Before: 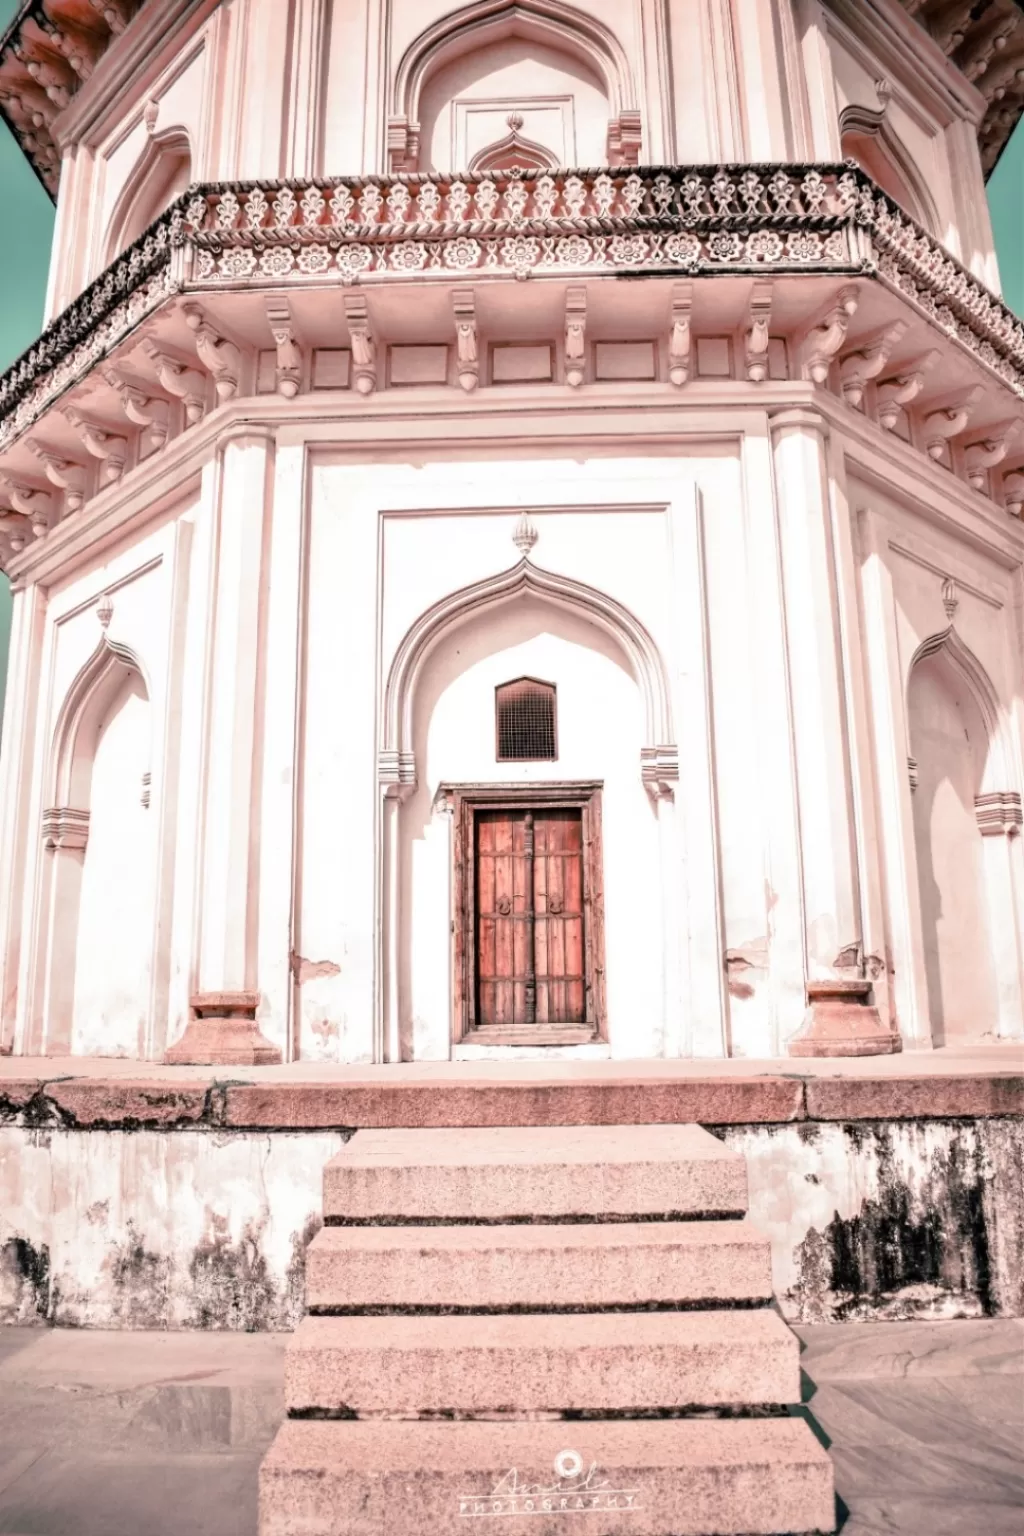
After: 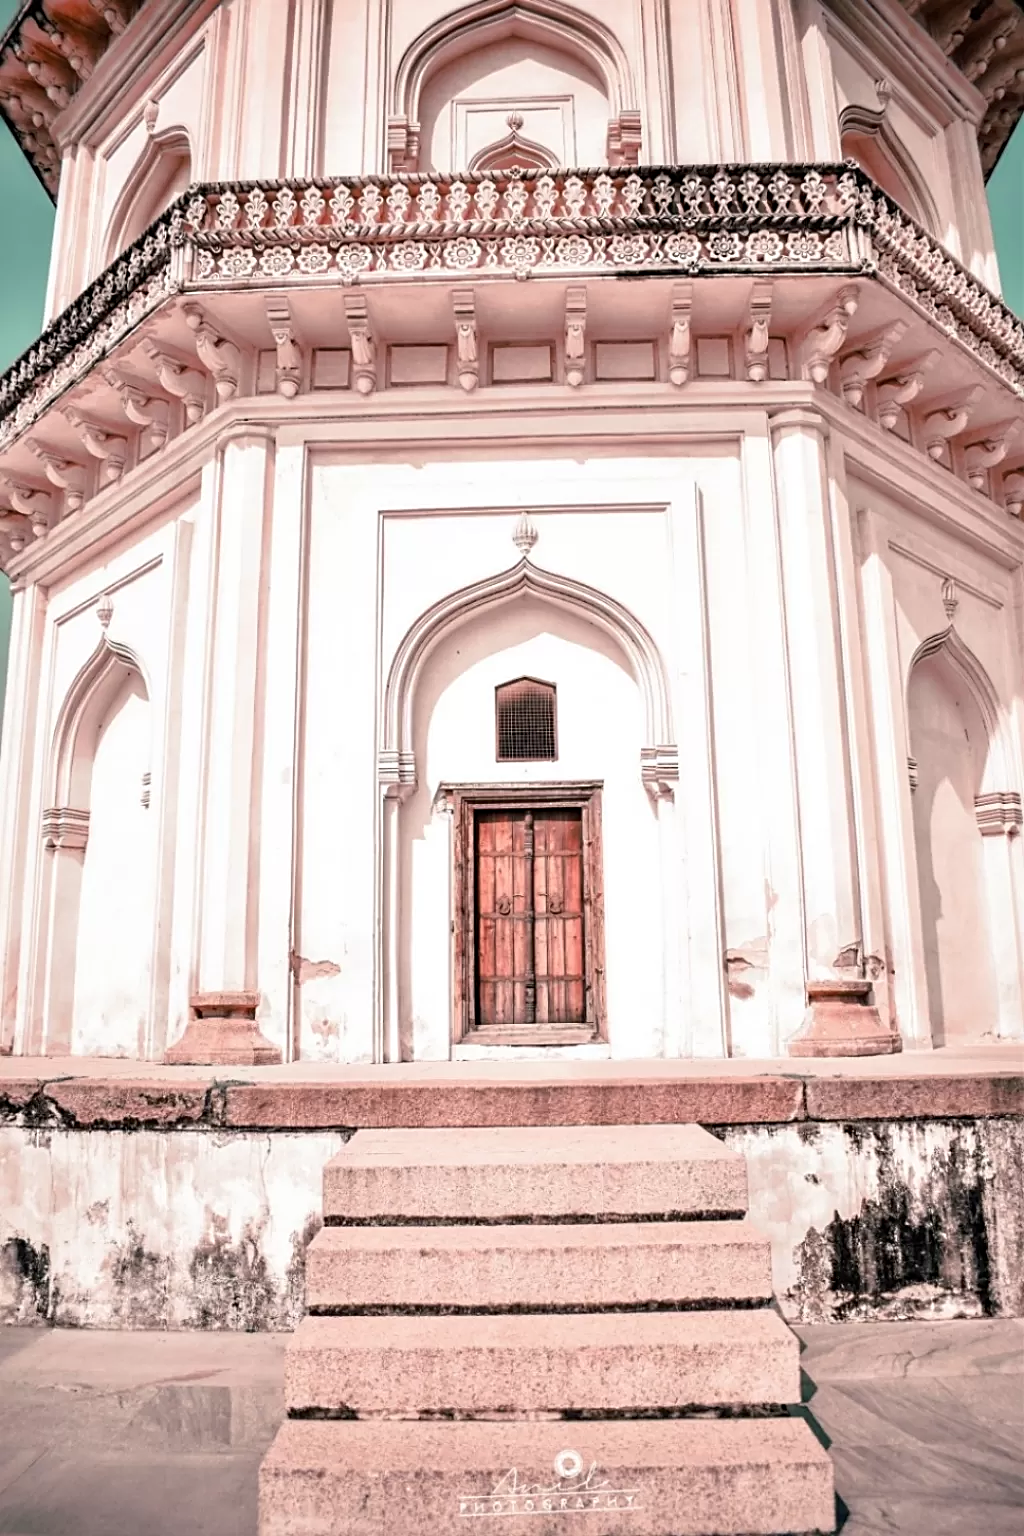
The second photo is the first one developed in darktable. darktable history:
sharpen: amount 0.482
